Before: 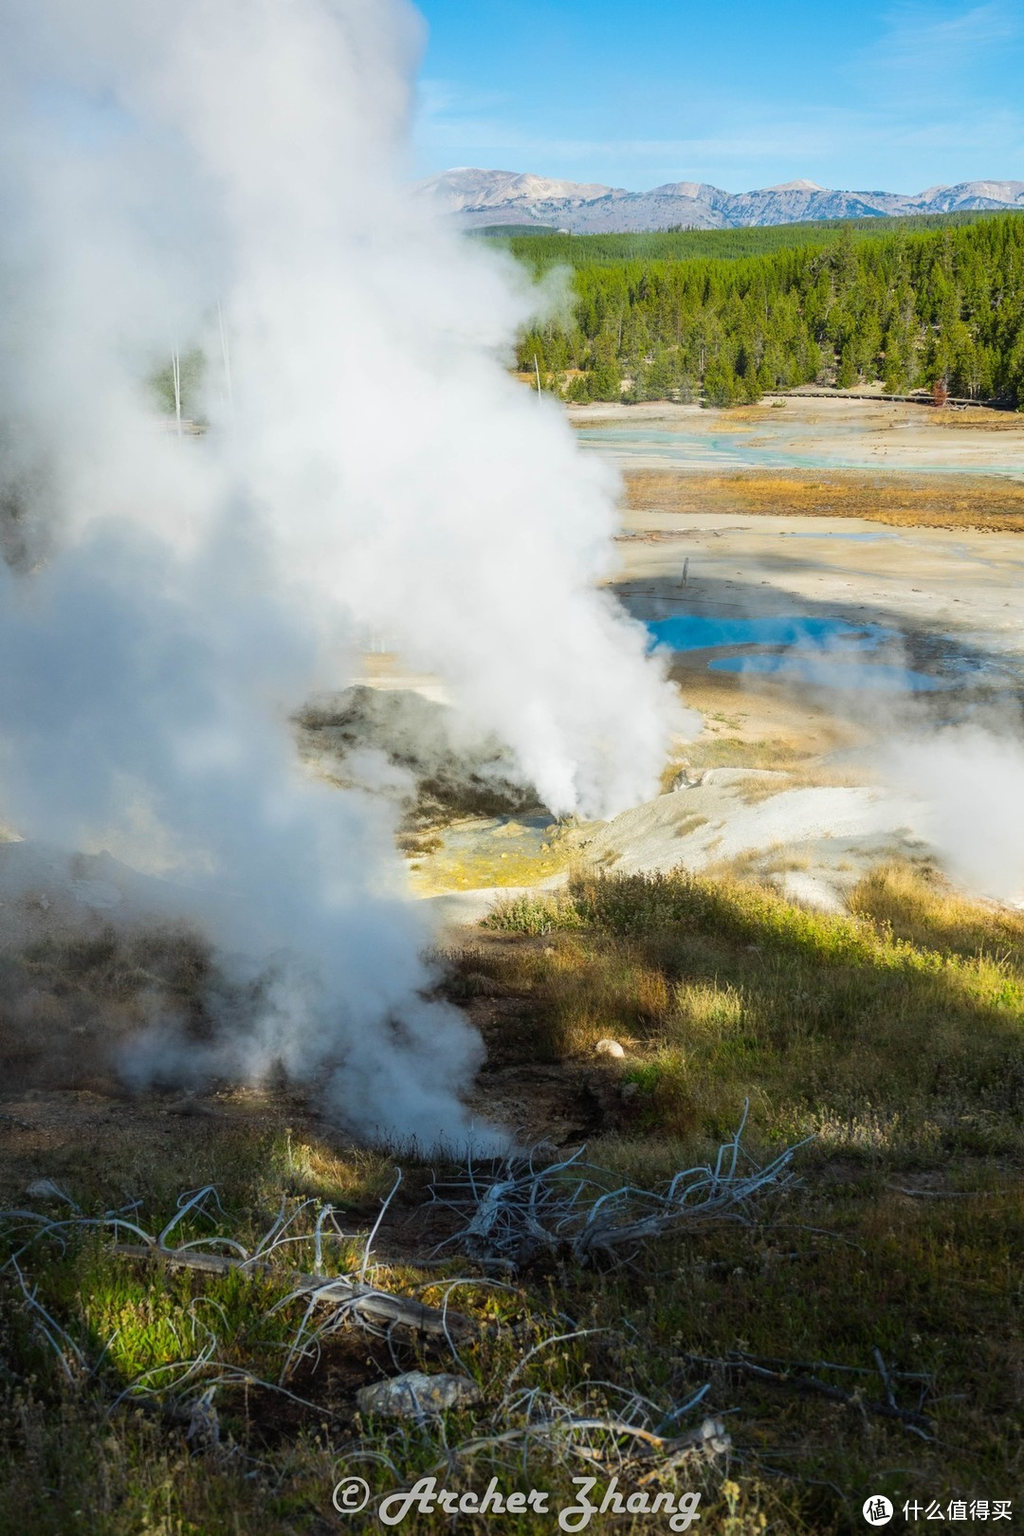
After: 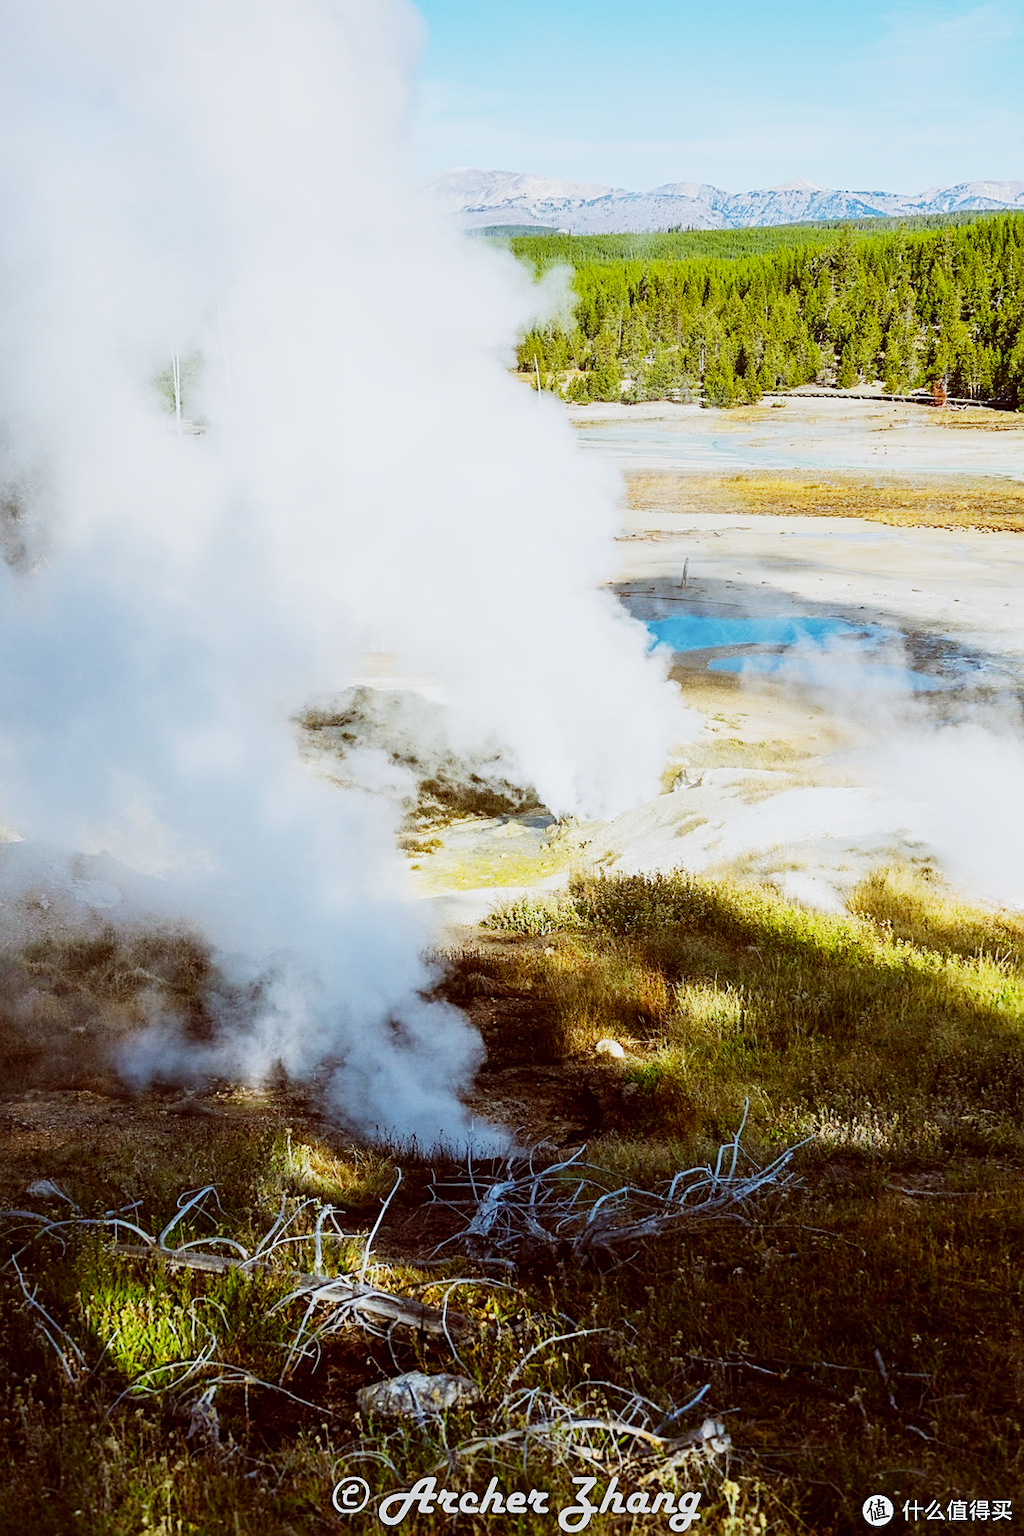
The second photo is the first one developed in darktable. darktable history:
sharpen: on, module defaults
exposure: exposure 0.6 EV, compensate highlight preservation false
color balance: lift [1, 1.011, 0.999, 0.989], gamma [1.109, 1.045, 1.039, 0.955], gain [0.917, 0.936, 0.952, 1.064], contrast 2.32%, contrast fulcrum 19%, output saturation 101%
white balance: red 0.974, blue 1.044
sigmoid: contrast 1.8, skew -0.2, preserve hue 0%, red attenuation 0.1, red rotation 0.035, green attenuation 0.1, green rotation -0.017, blue attenuation 0.15, blue rotation -0.052, base primaries Rec2020
